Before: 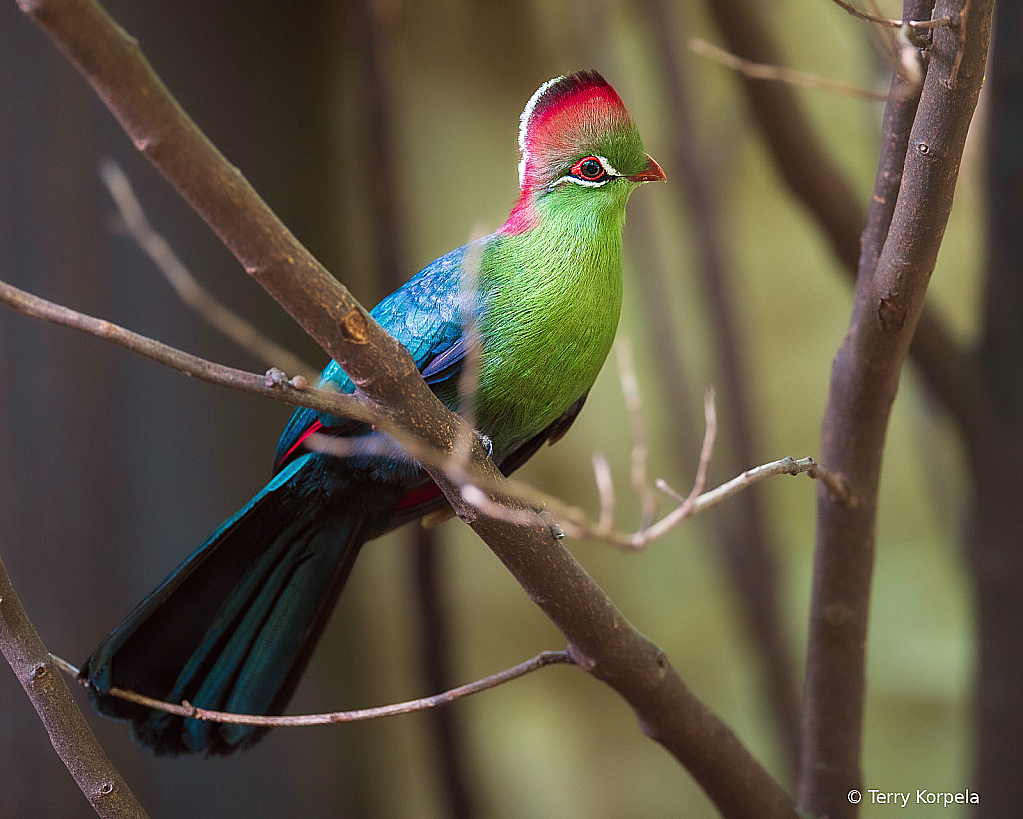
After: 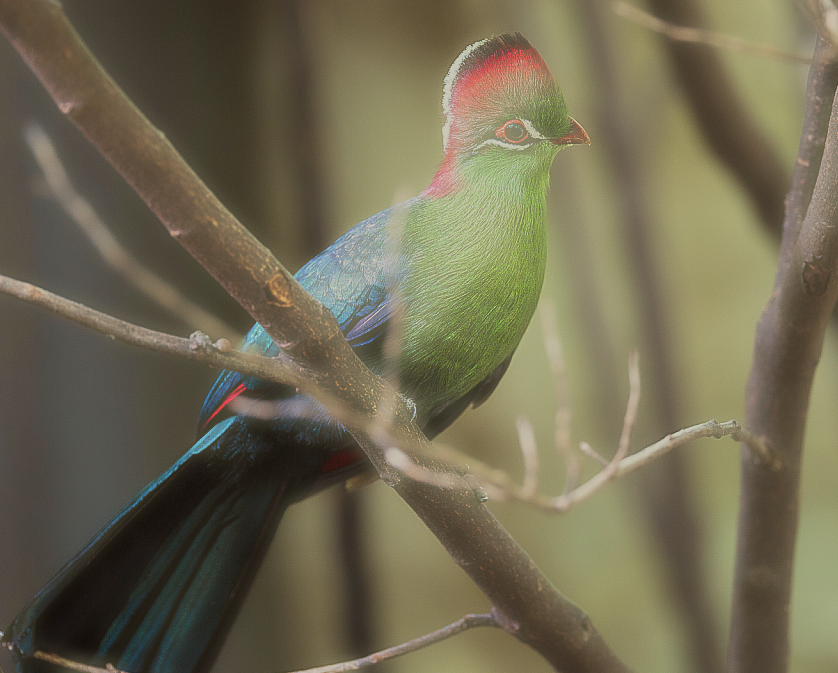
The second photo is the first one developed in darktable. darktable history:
crop and rotate: left 7.44%, top 4.543%, right 10.565%, bottom 13.245%
haze removal: strength -0.89, distance 0.228, compatibility mode true, adaptive false
